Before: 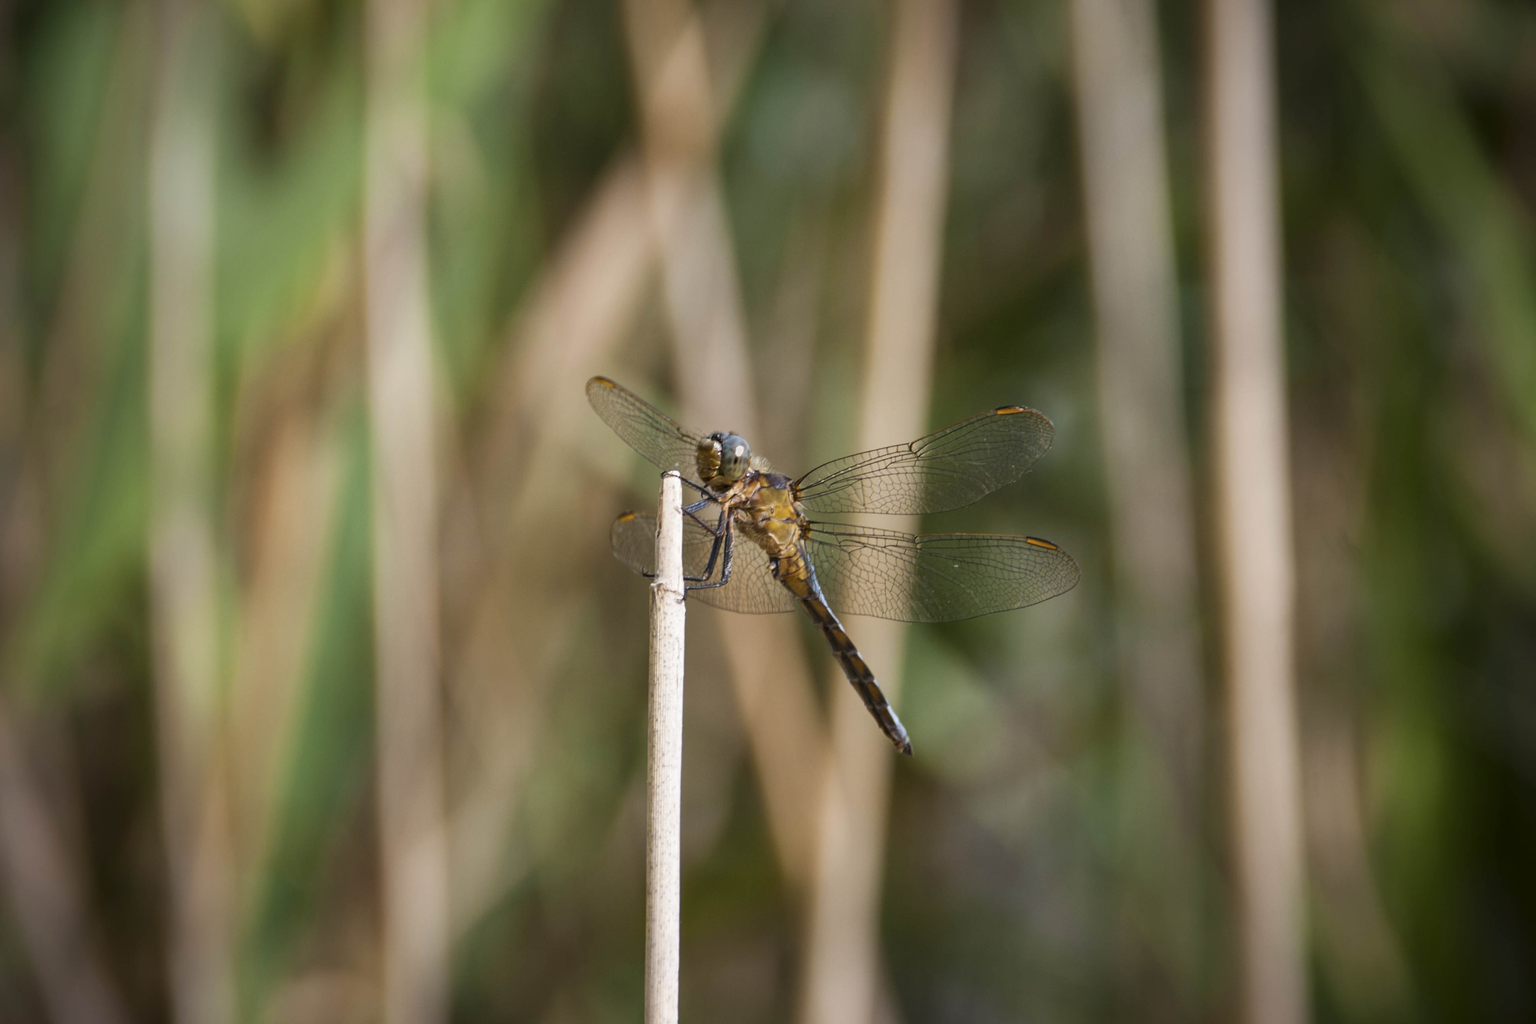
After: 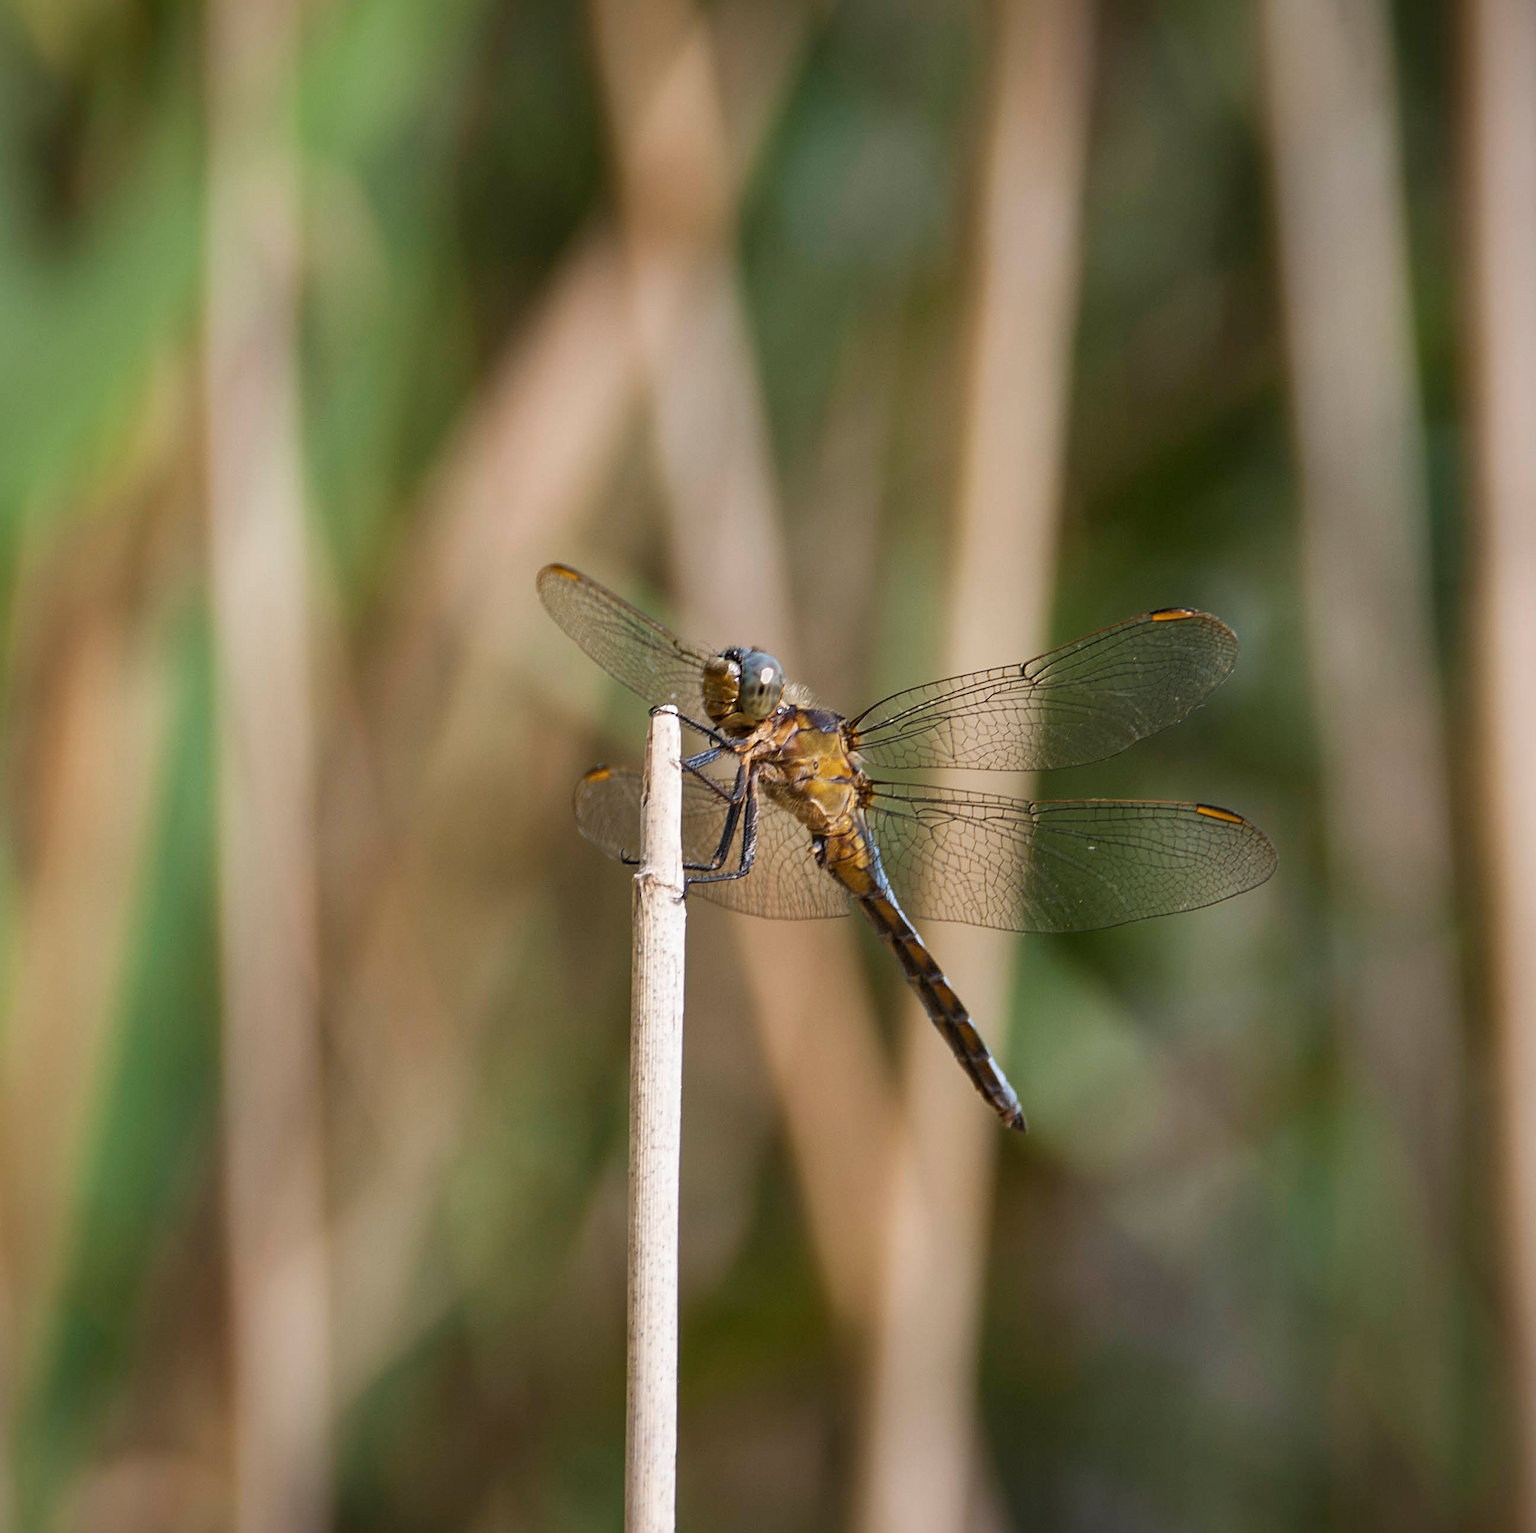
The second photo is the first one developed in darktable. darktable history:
crop and rotate: left 14.823%, right 18.39%
sharpen: on, module defaults
